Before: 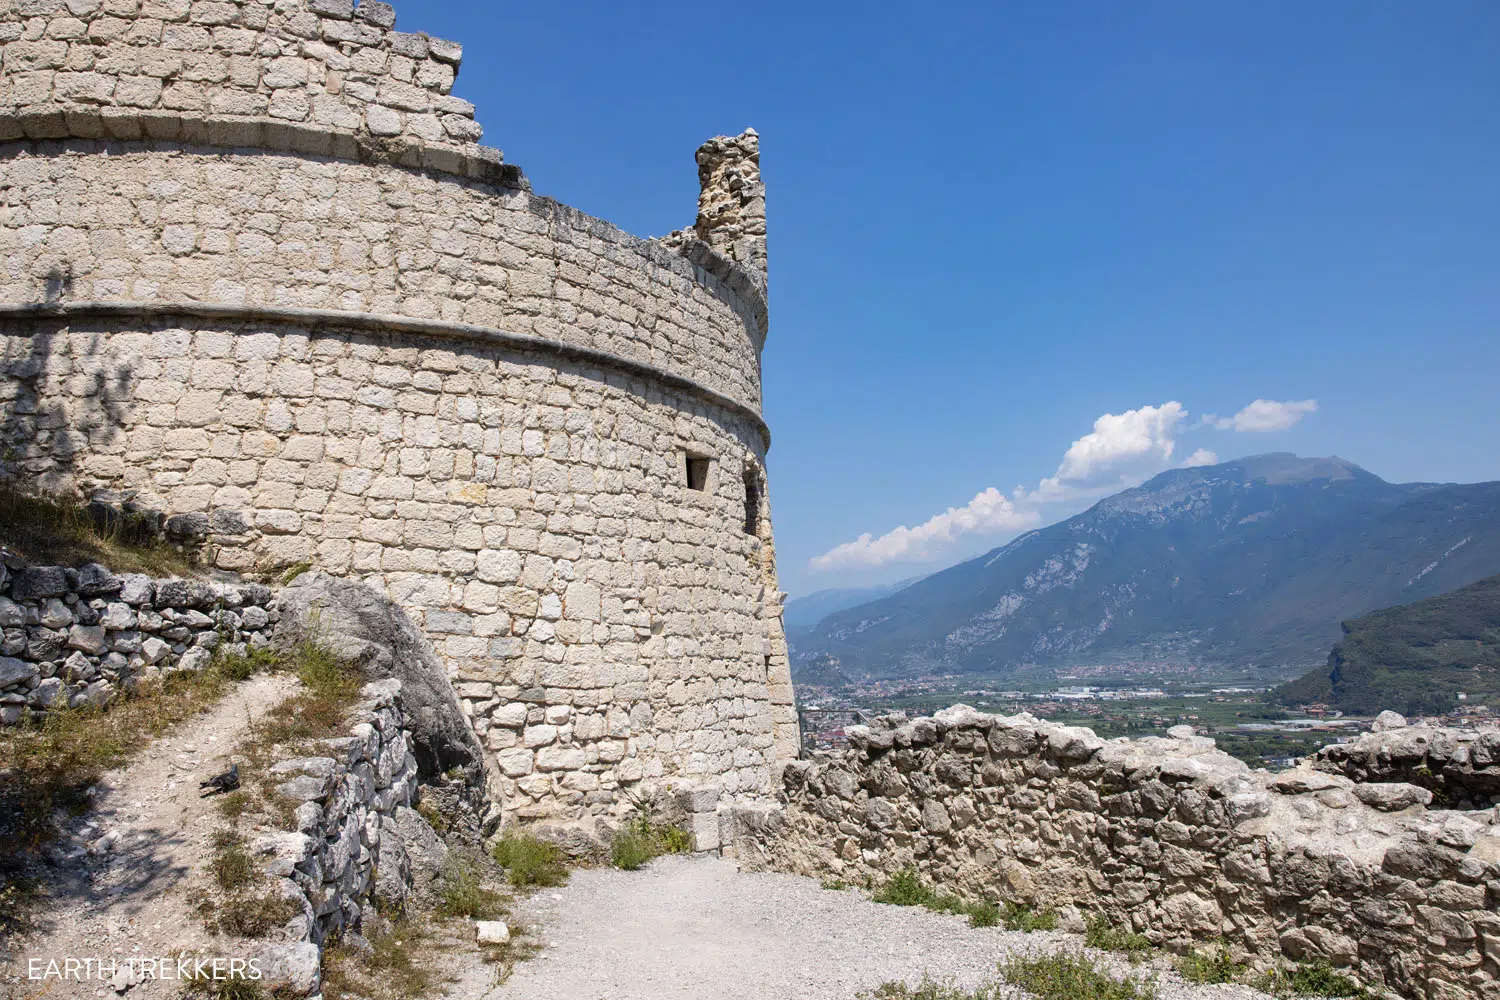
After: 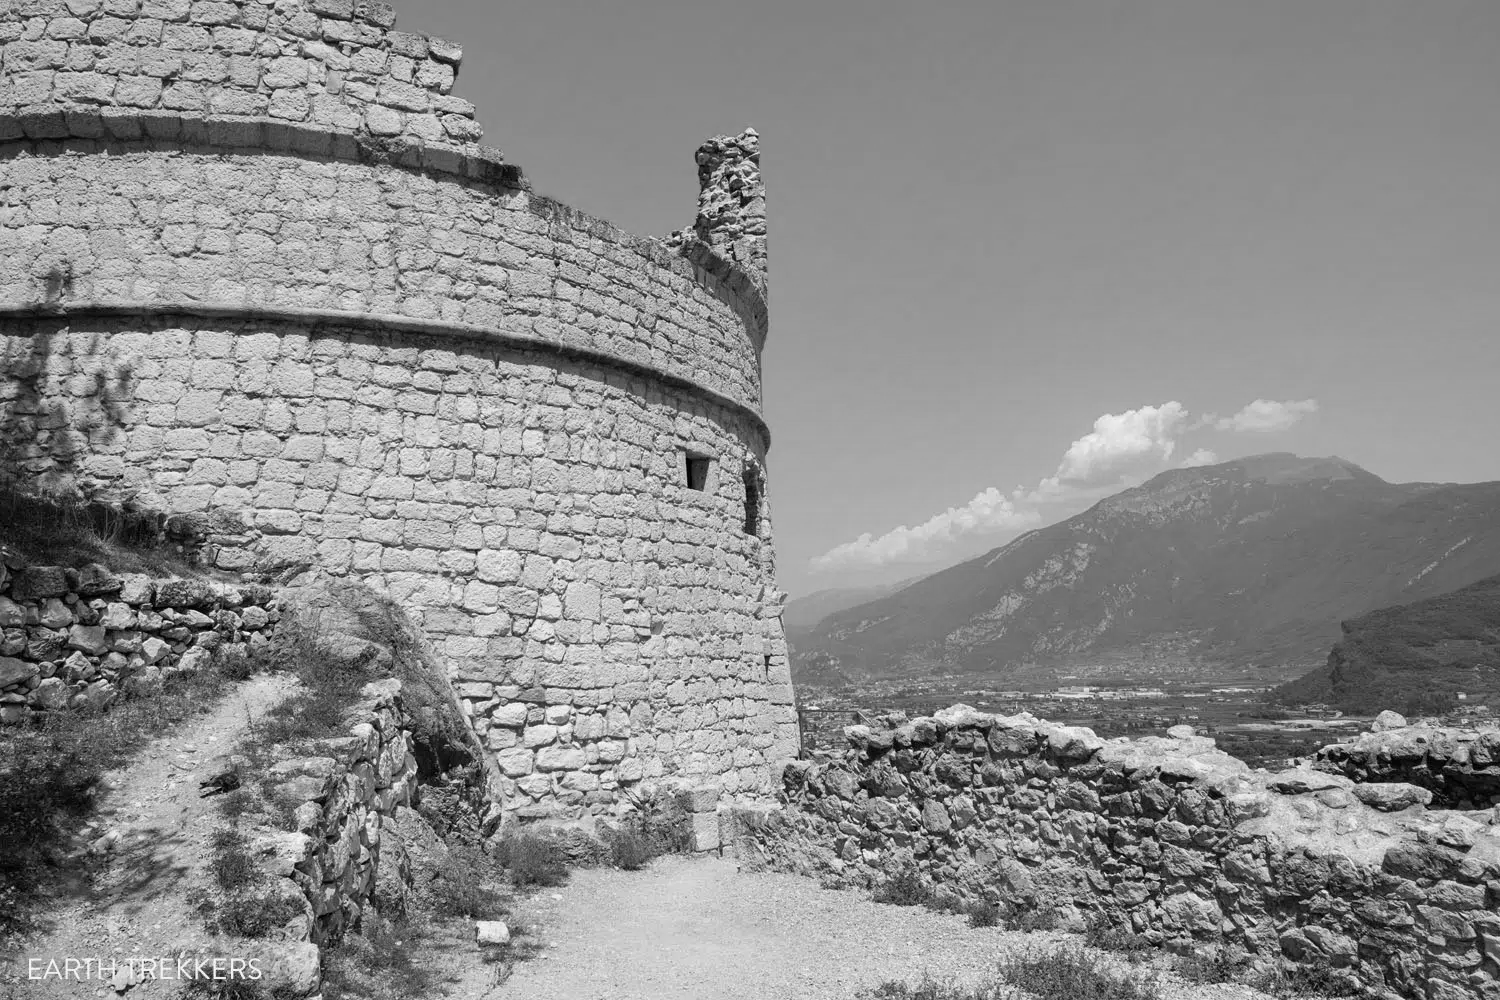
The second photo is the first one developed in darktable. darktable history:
shadows and highlights: shadows 25.71, highlights -26.18
color calibration: output gray [0.267, 0.423, 0.267, 0], illuminant as shot in camera, x 0.358, y 0.373, temperature 4628.91 K
